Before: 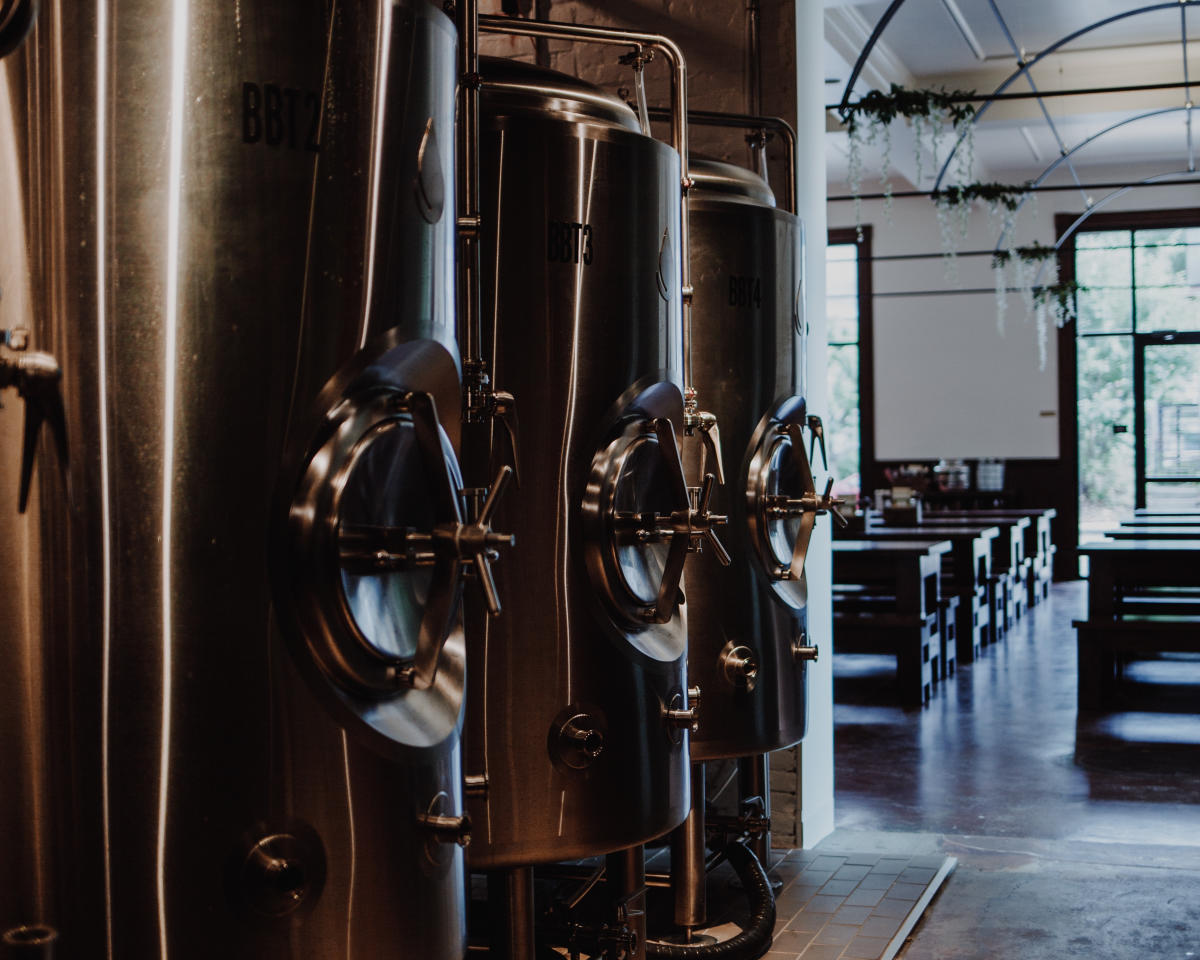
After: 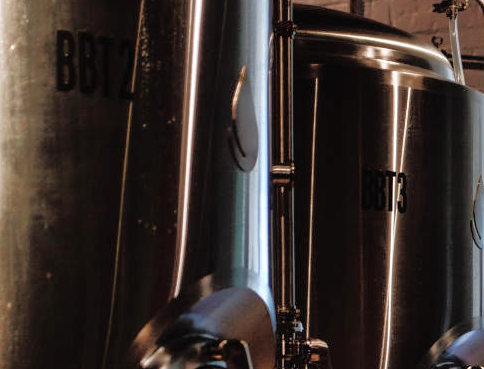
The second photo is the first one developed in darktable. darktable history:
tone equalizer: -8 EV -0.508 EV, -7 EV -0.352 EV, -6 EV -0.095 EV, -5 EV 0.403 EV, -4 EV 0.975 EV, -3 EV 0.813 EV, -2 EV -0.011 EV, -1 EV 0.129 EV, +0 EV -0.02 EV
exposure: exposure 0.578 EV, compensate highlight preservation false
crop: left 15.538%, top 5.423%, right 44.001%, bottom 56.08%
